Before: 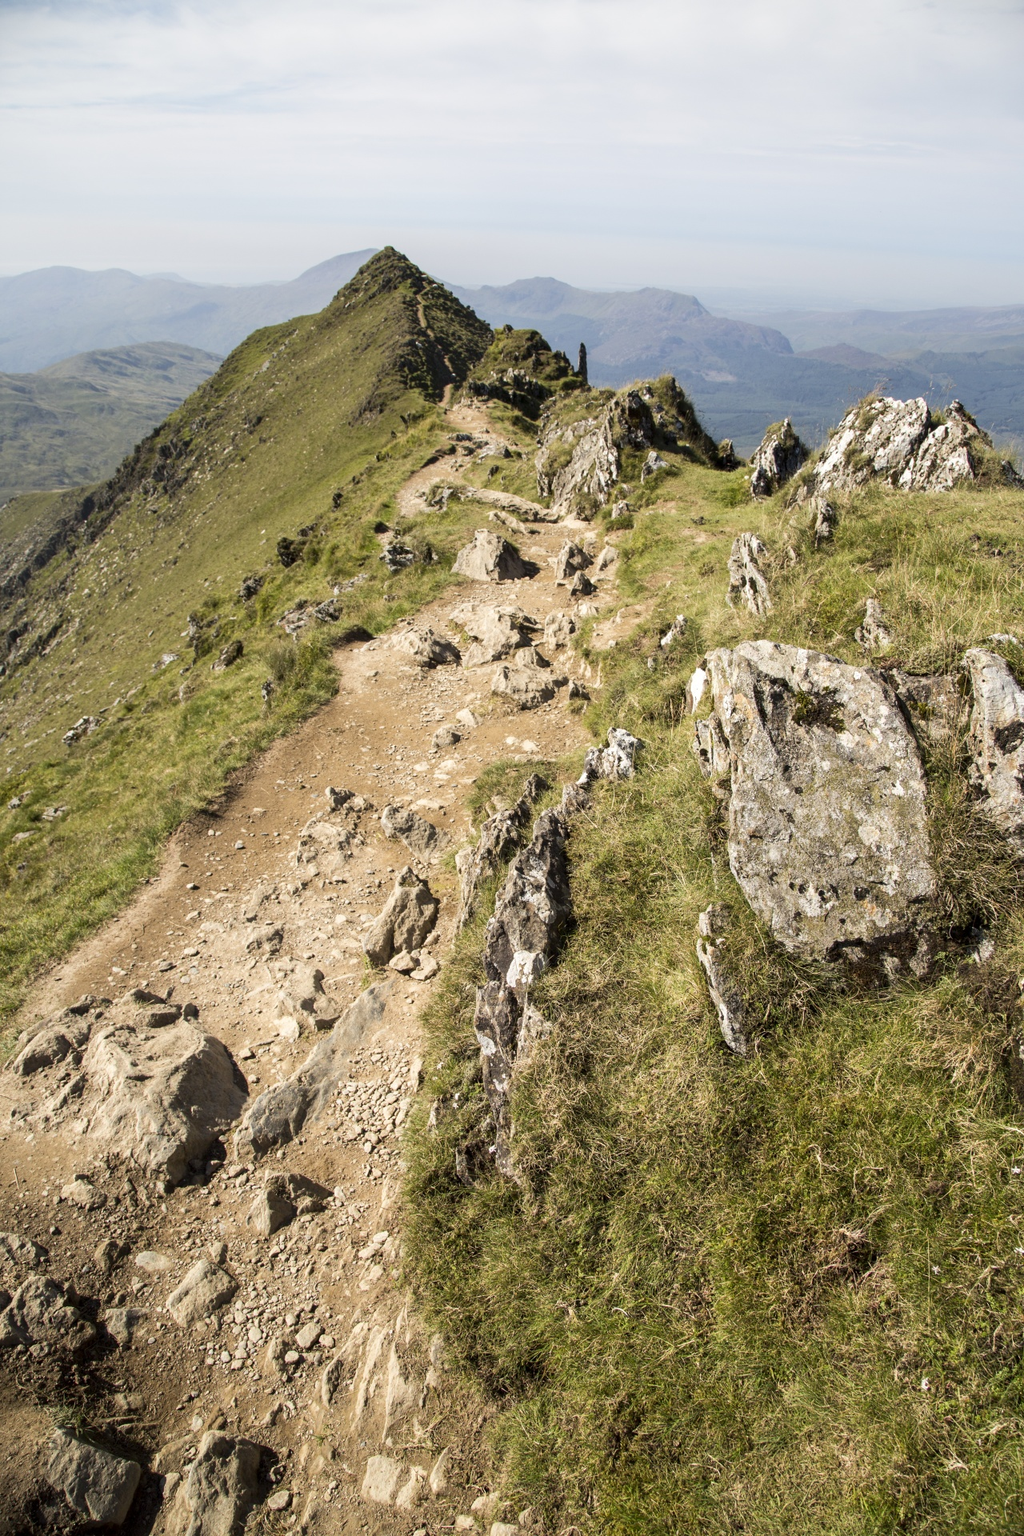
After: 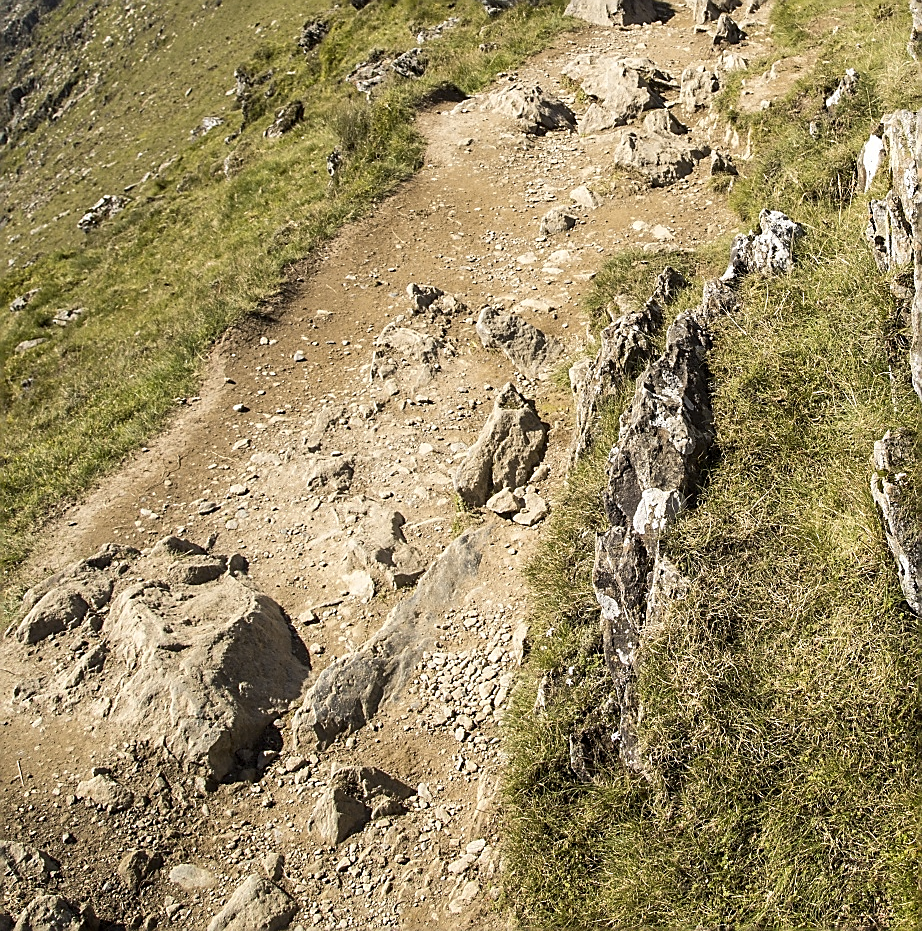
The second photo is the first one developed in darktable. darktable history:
crop: top 36.498%, right 27.964%, bottom 14.995%
color contrast: green-magenta contrast 0.81
sharpen: radius 1.4, amount 1.25, threshold 0.7
exposure: exposure 0 EV, compensate highlight preservation false
